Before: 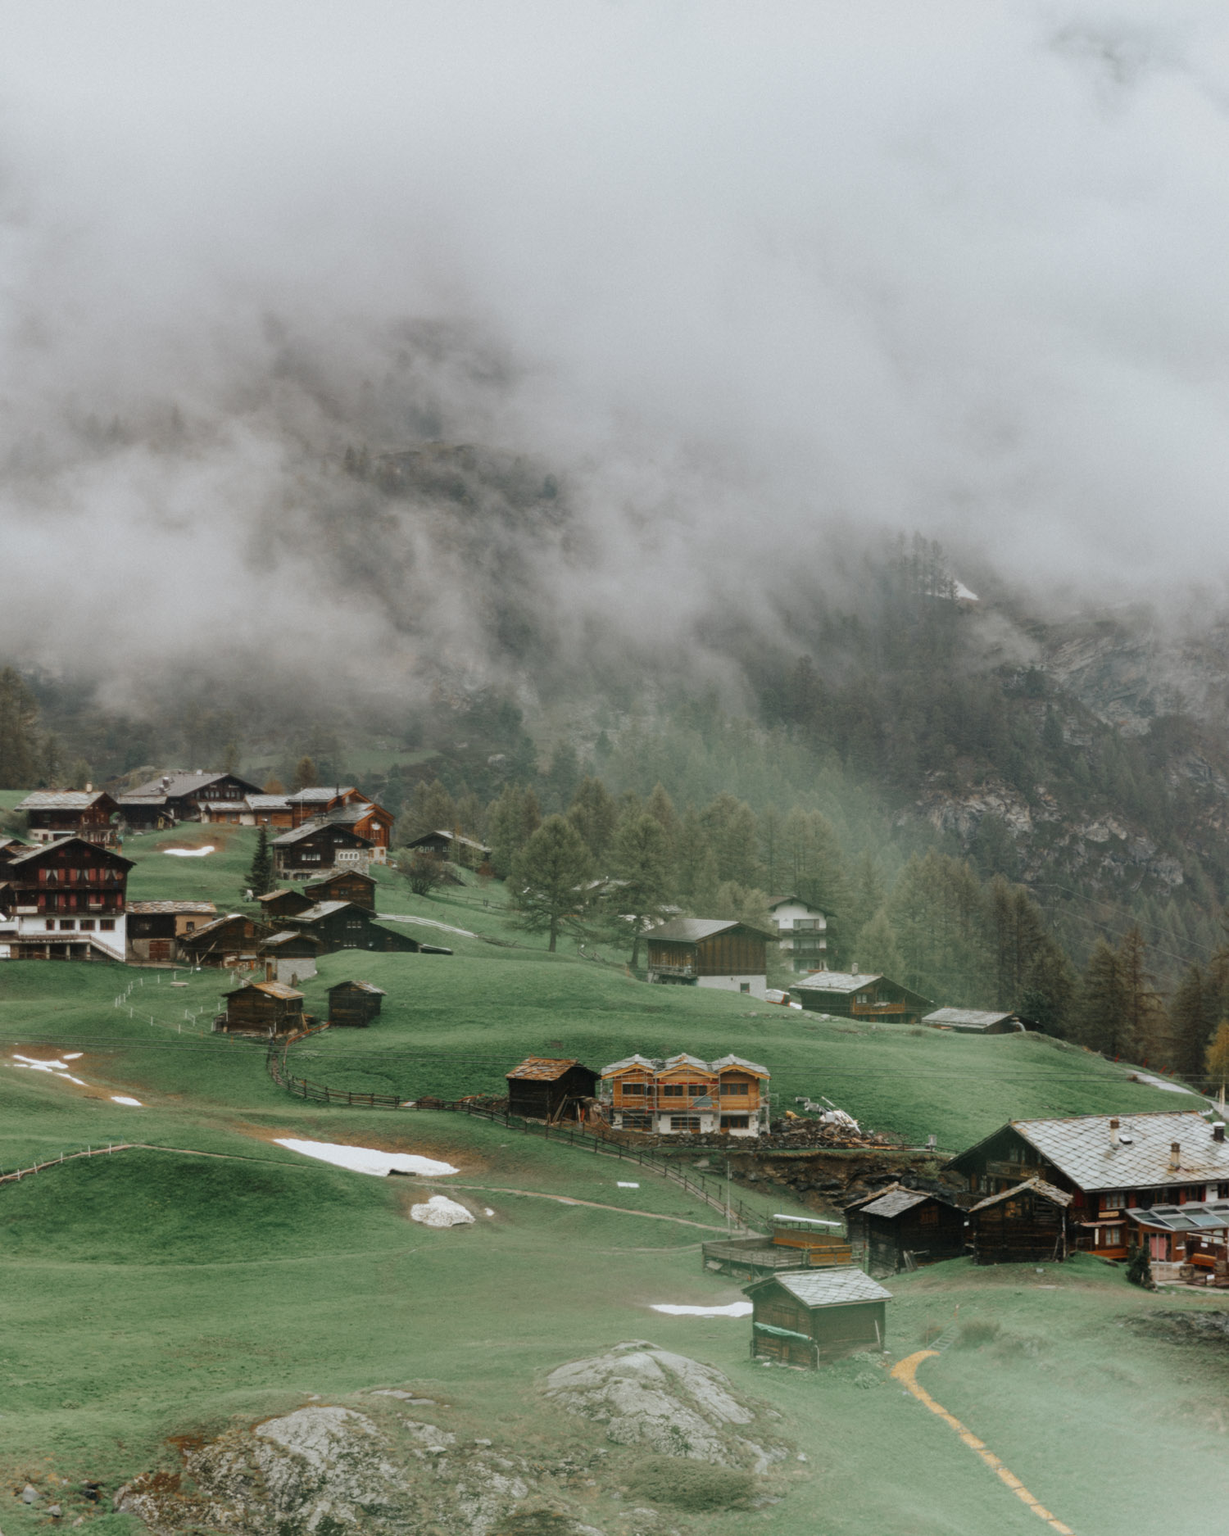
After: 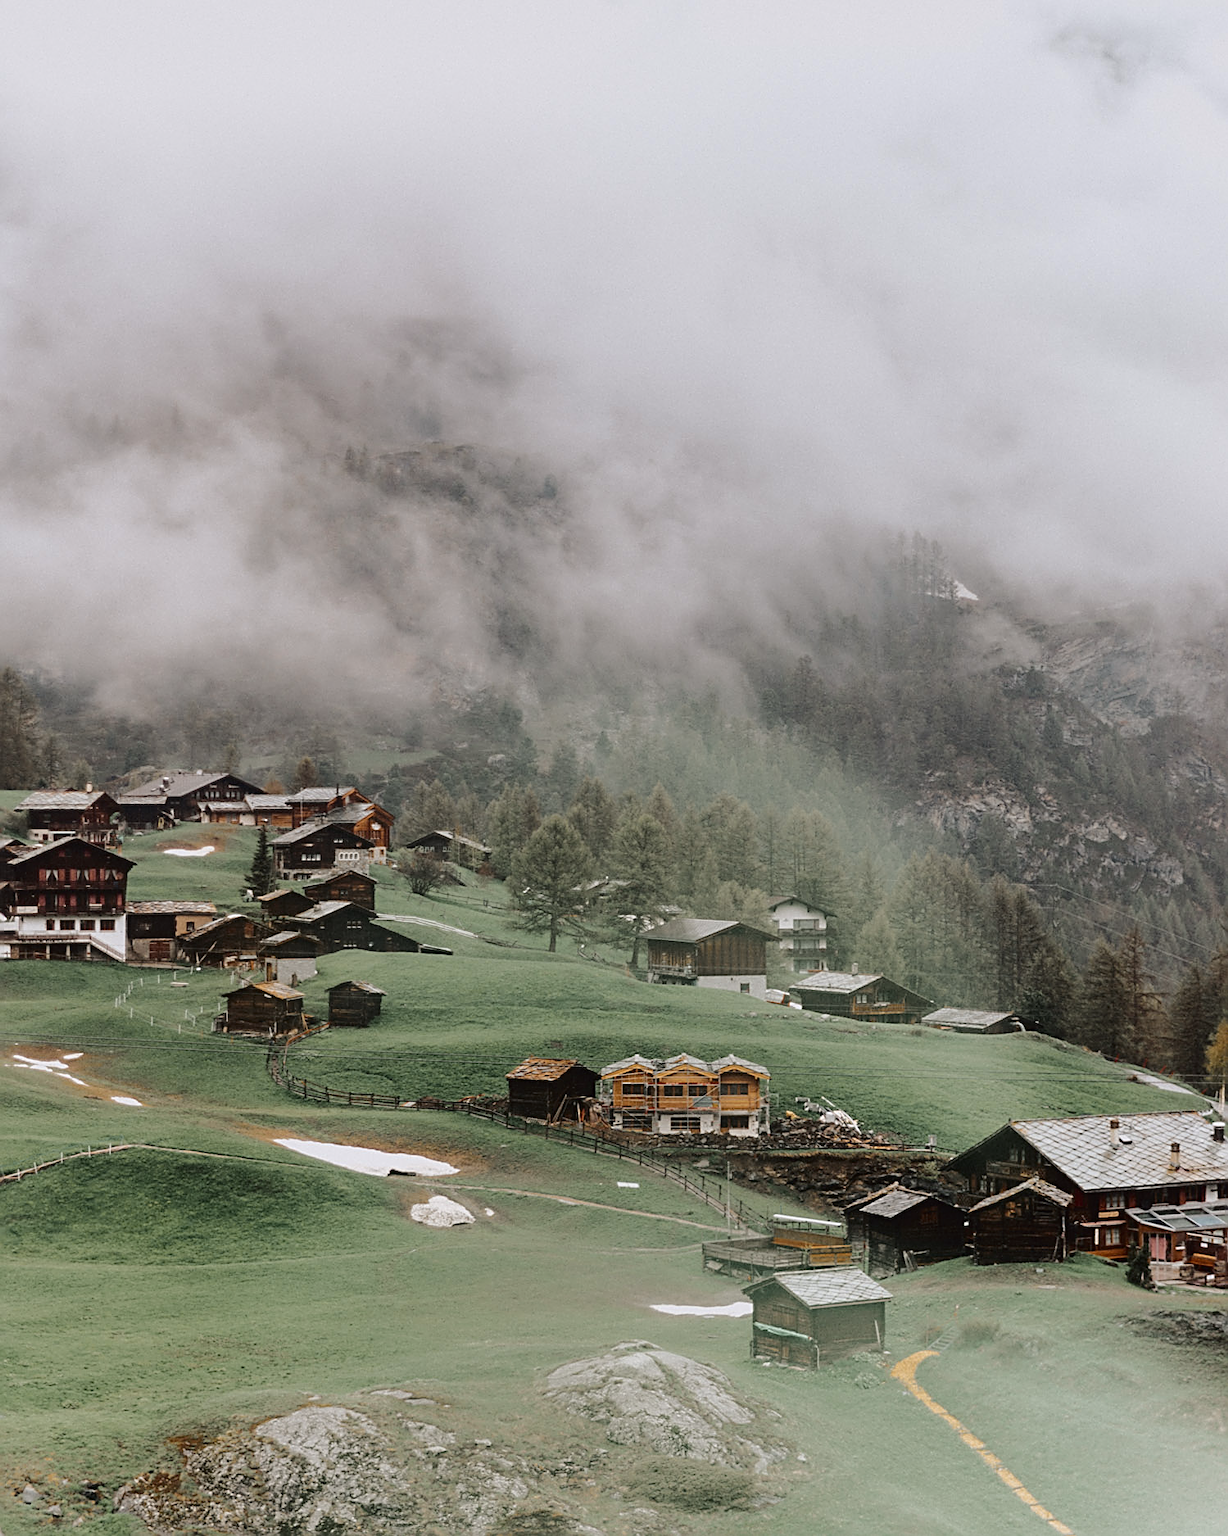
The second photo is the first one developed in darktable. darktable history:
tone curve: curves: ch0 [(0.003, 0.015) (0.104, 0.07) (0.236, 0.218) (0.401, 0.443) (0.495, 0.55) (0.65, 0.68) (0.832, 0.858) (1, 0.977)]; ch1 [(0, 0) (0.161, 0.092) (0.35, 0.33) (0.379, 0.401) (0.45, 0.466) (0.489, 0.499) (0.55, 0.56) (0.621, 0.615) (0.718, 0.734) (1, 1)]; ch2 [(0, 0) (0.369, 0.427) (0.44, 0.434) (0.502, 0.501) (0.557, 0.55) (0.586, 0.59) (1, 1)], color space Lab, independent channels, preserve colors none
sharpen: amount 1
